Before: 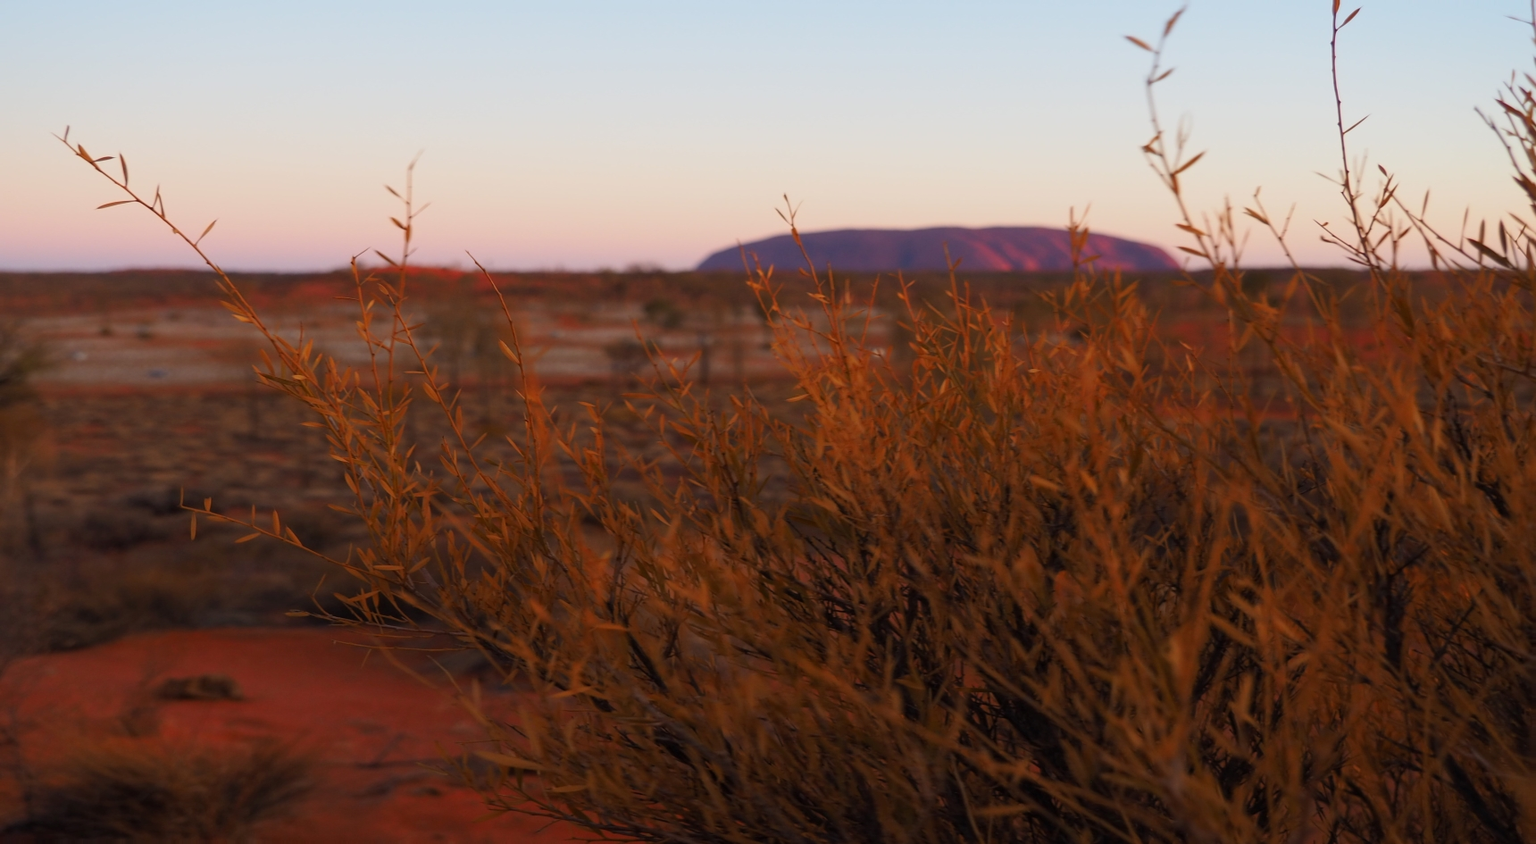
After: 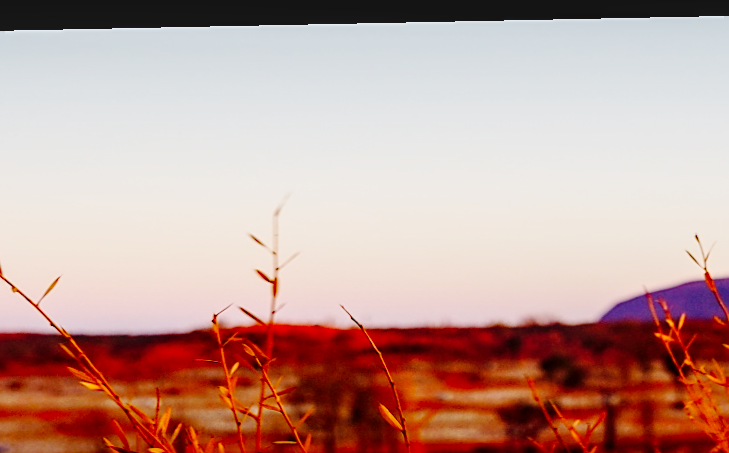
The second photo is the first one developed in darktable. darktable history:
rotate and perspective: rotation -1.17°, automatic cropping off
crop and rotate: left 10.817%, top 0.062%, right 47.194%, bottom 53.626%
base curve: curves: ch0 [(0, 0) (0.036, 0.01) (0.123, 0.254) (0.258, 0.504) (0.507, 0.748) (1, 1)], preserve colors none
haze removal: compatibility mode true, adaptive false
sharpen: on, module defaults
local contrast: detail 130%
